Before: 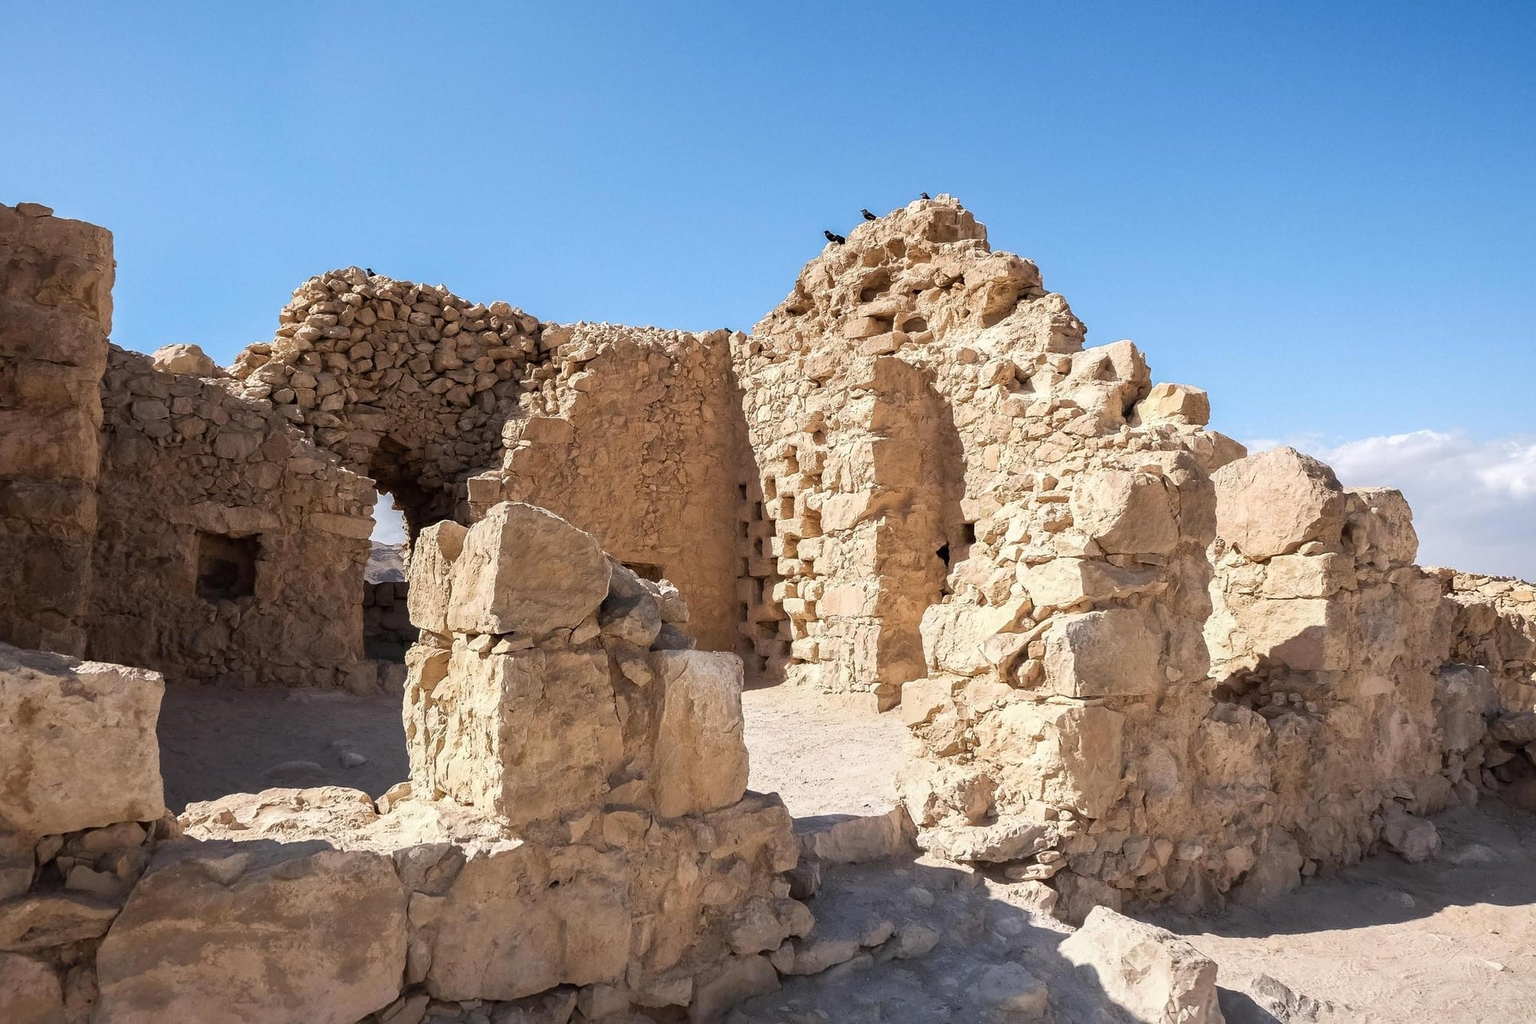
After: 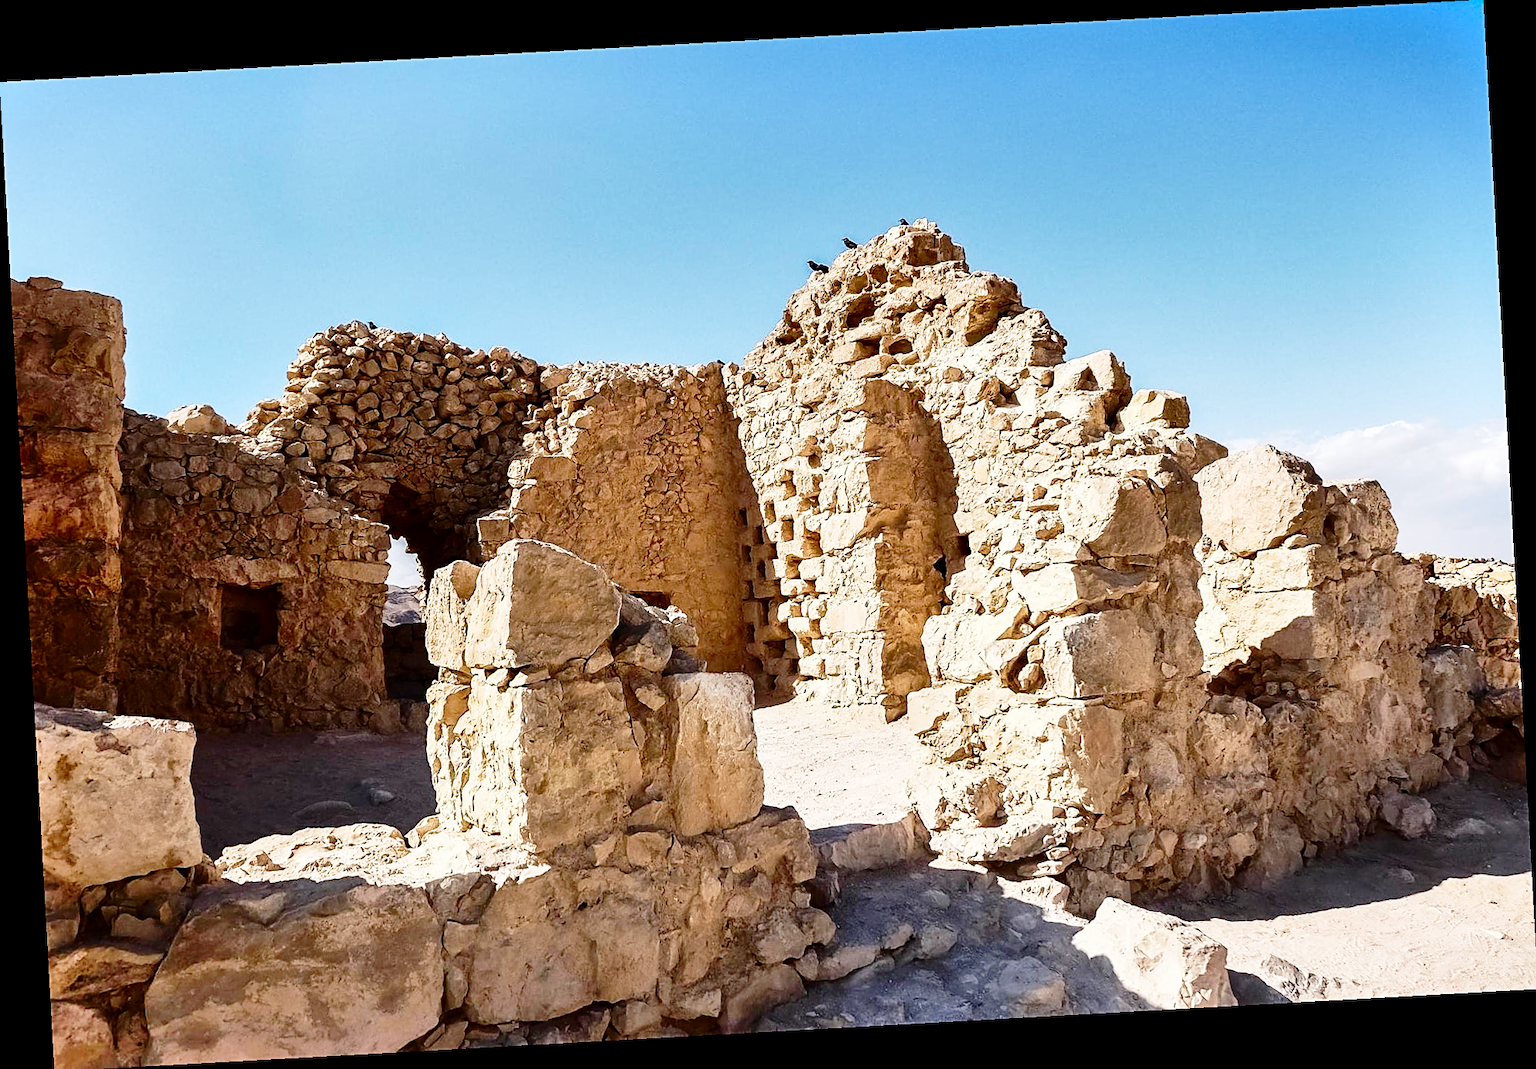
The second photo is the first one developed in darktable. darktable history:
contrast brightness saturation: contrast 0.13, brightness -0.24, saturation 0.14
rotate and perspective: rotation -3.18°, automatic cropping off
base curve: curves: ch0 [(0, 0) (0.028, 0.03) (0.121, 0.232) (0.46, 0.748) (0.859, 0.968) (1, 1)], preserve colors none
sharpen: on, module defaults
shadows and highlights: soften with gaussian
